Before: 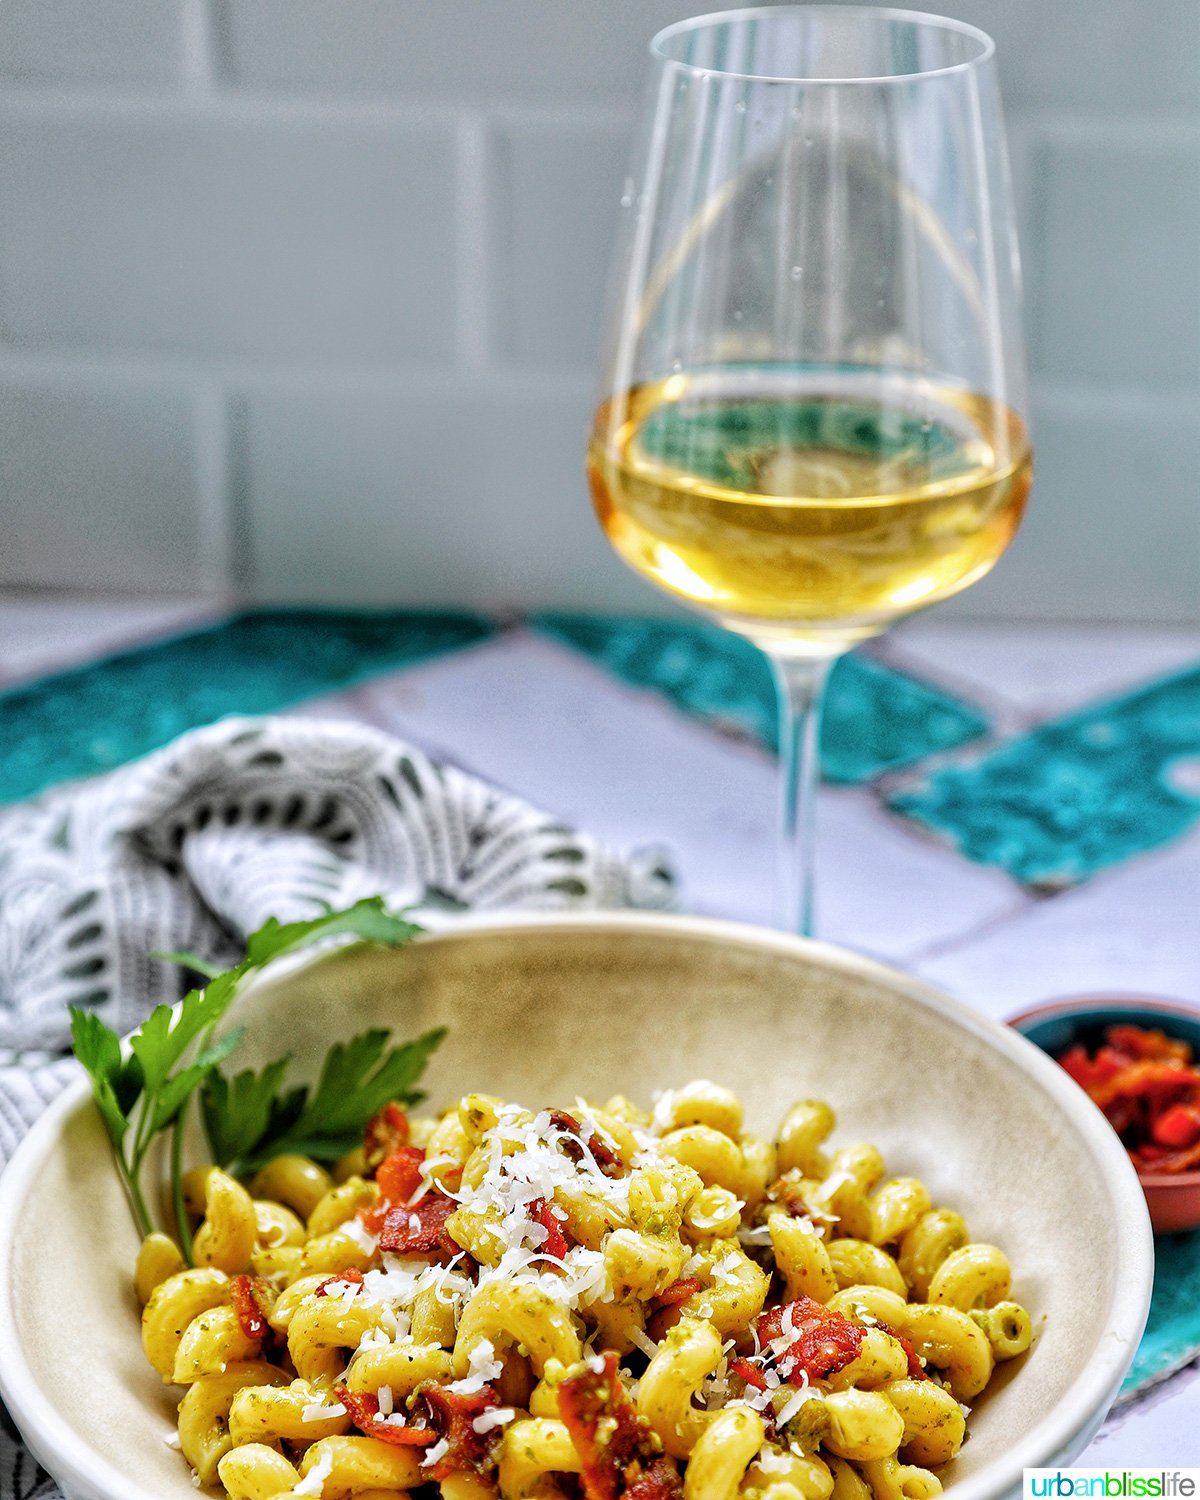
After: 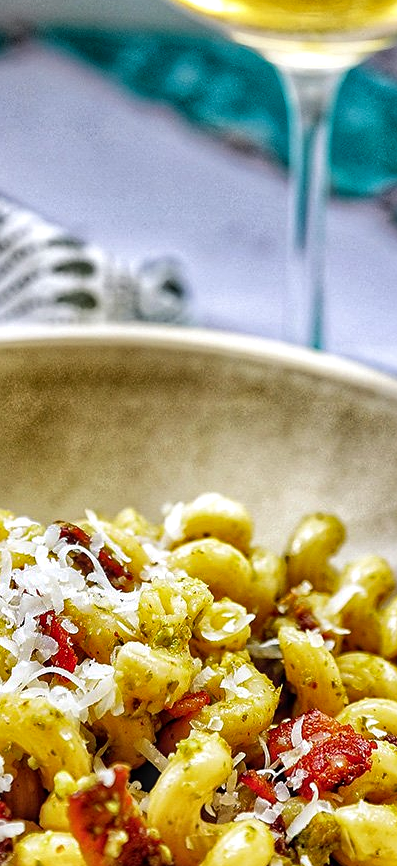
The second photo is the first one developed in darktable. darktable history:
local contrast: on, module defaults
shadows and highlights: soften with gaussian
sharpen: amount 0.2
crop: left 40.878%, top 39.176%, right 25.993%, bottom 3.081%
